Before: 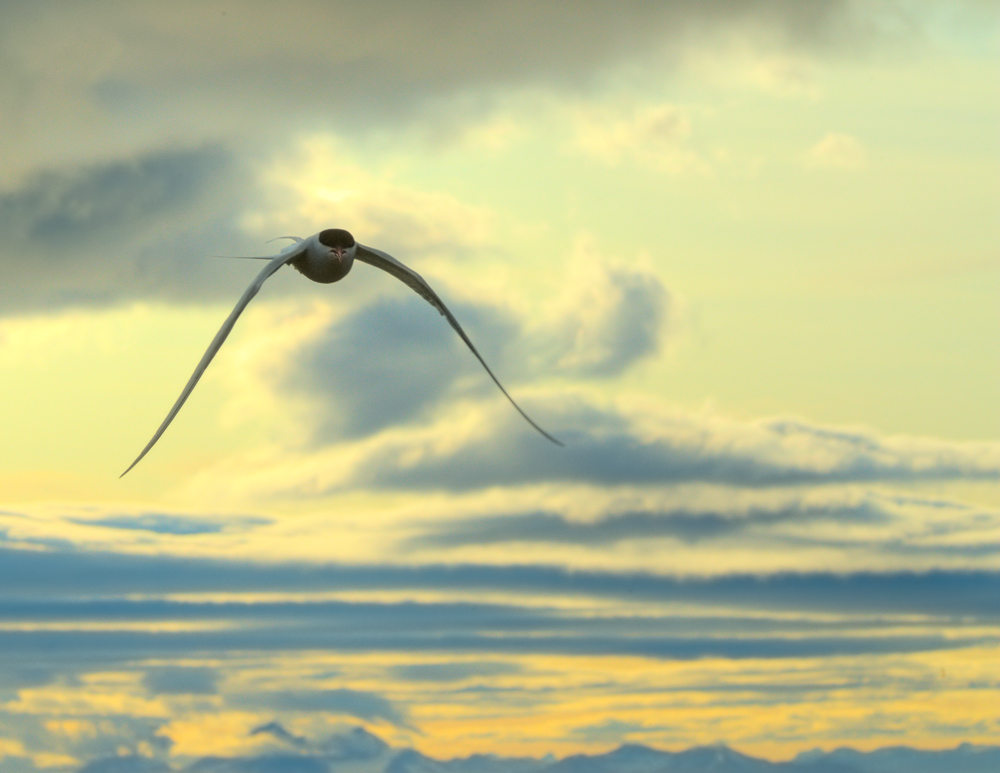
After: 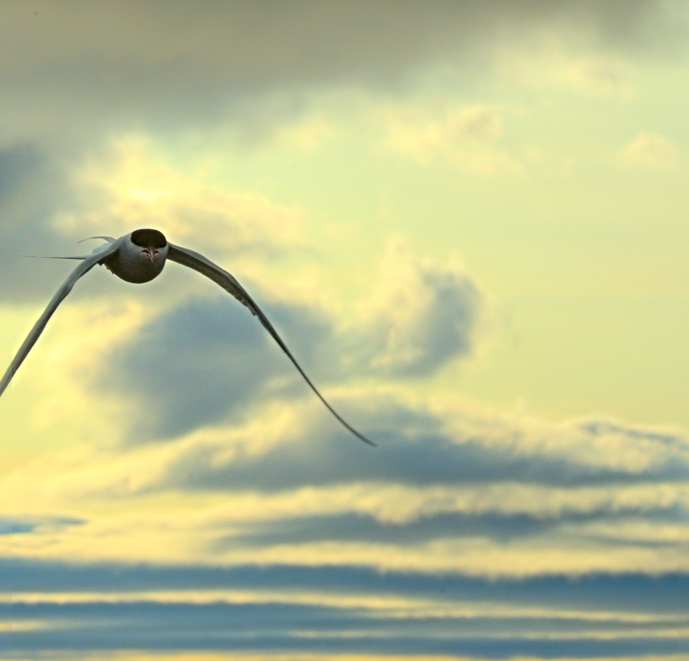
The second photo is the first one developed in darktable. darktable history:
crop: left 18.814%, right 12.259%, bottom 14.48%
sharpen: radius 4.853
base curve: curves: ch0 [(0, 0) (0.472, 0.455) (1, 1)], preserve colors none
